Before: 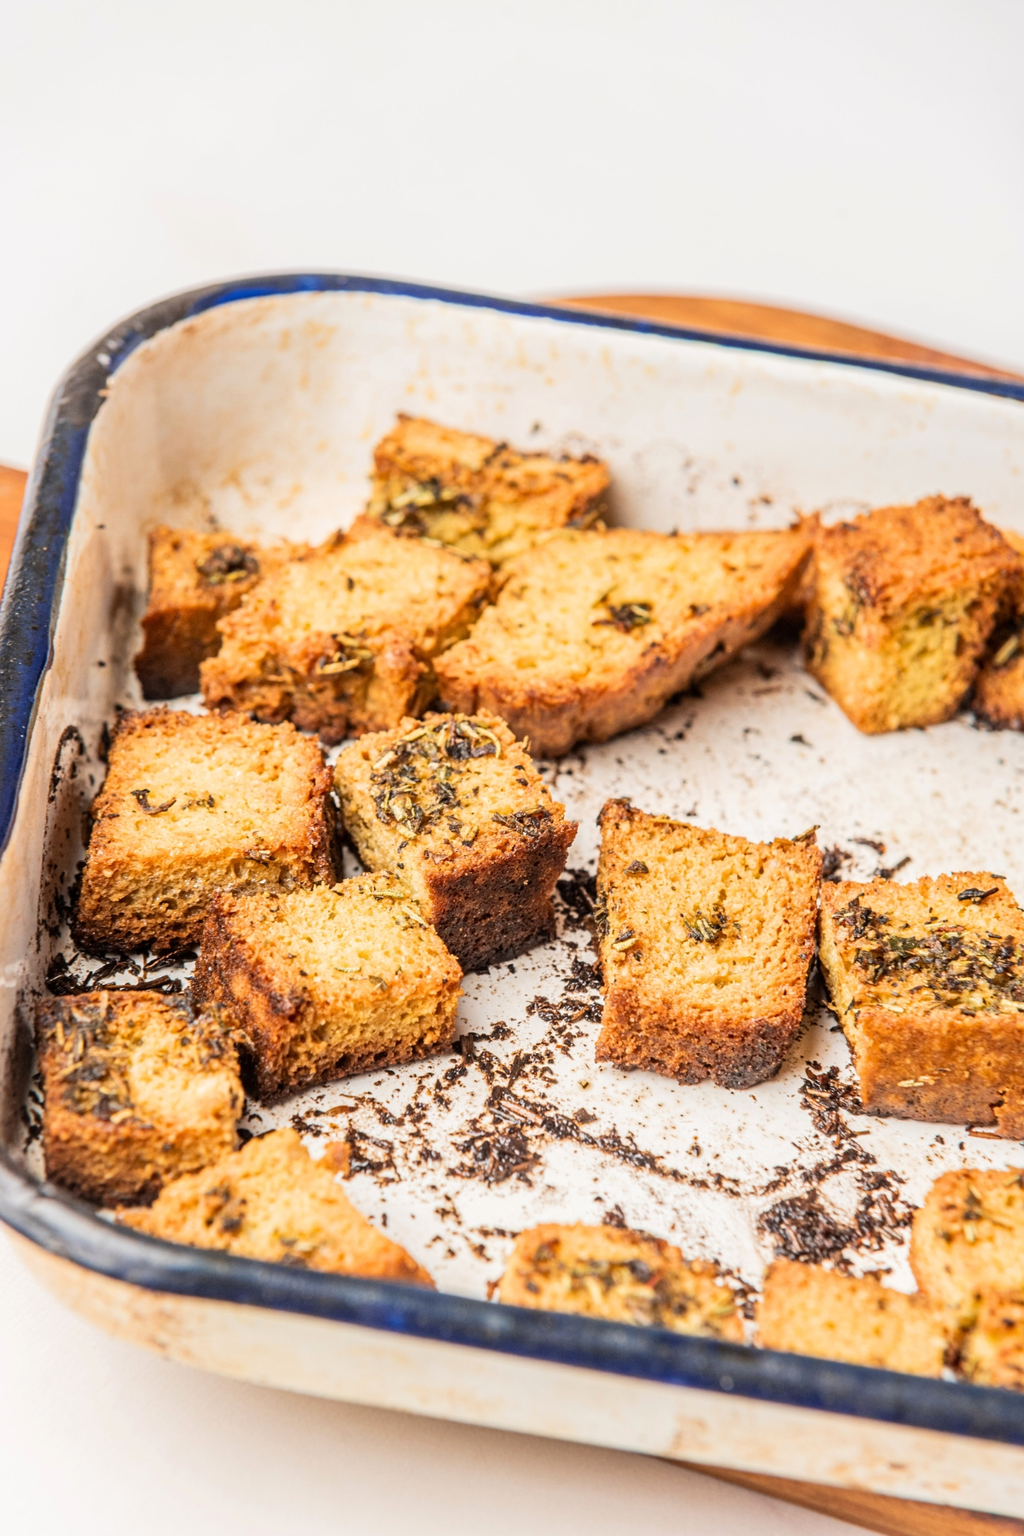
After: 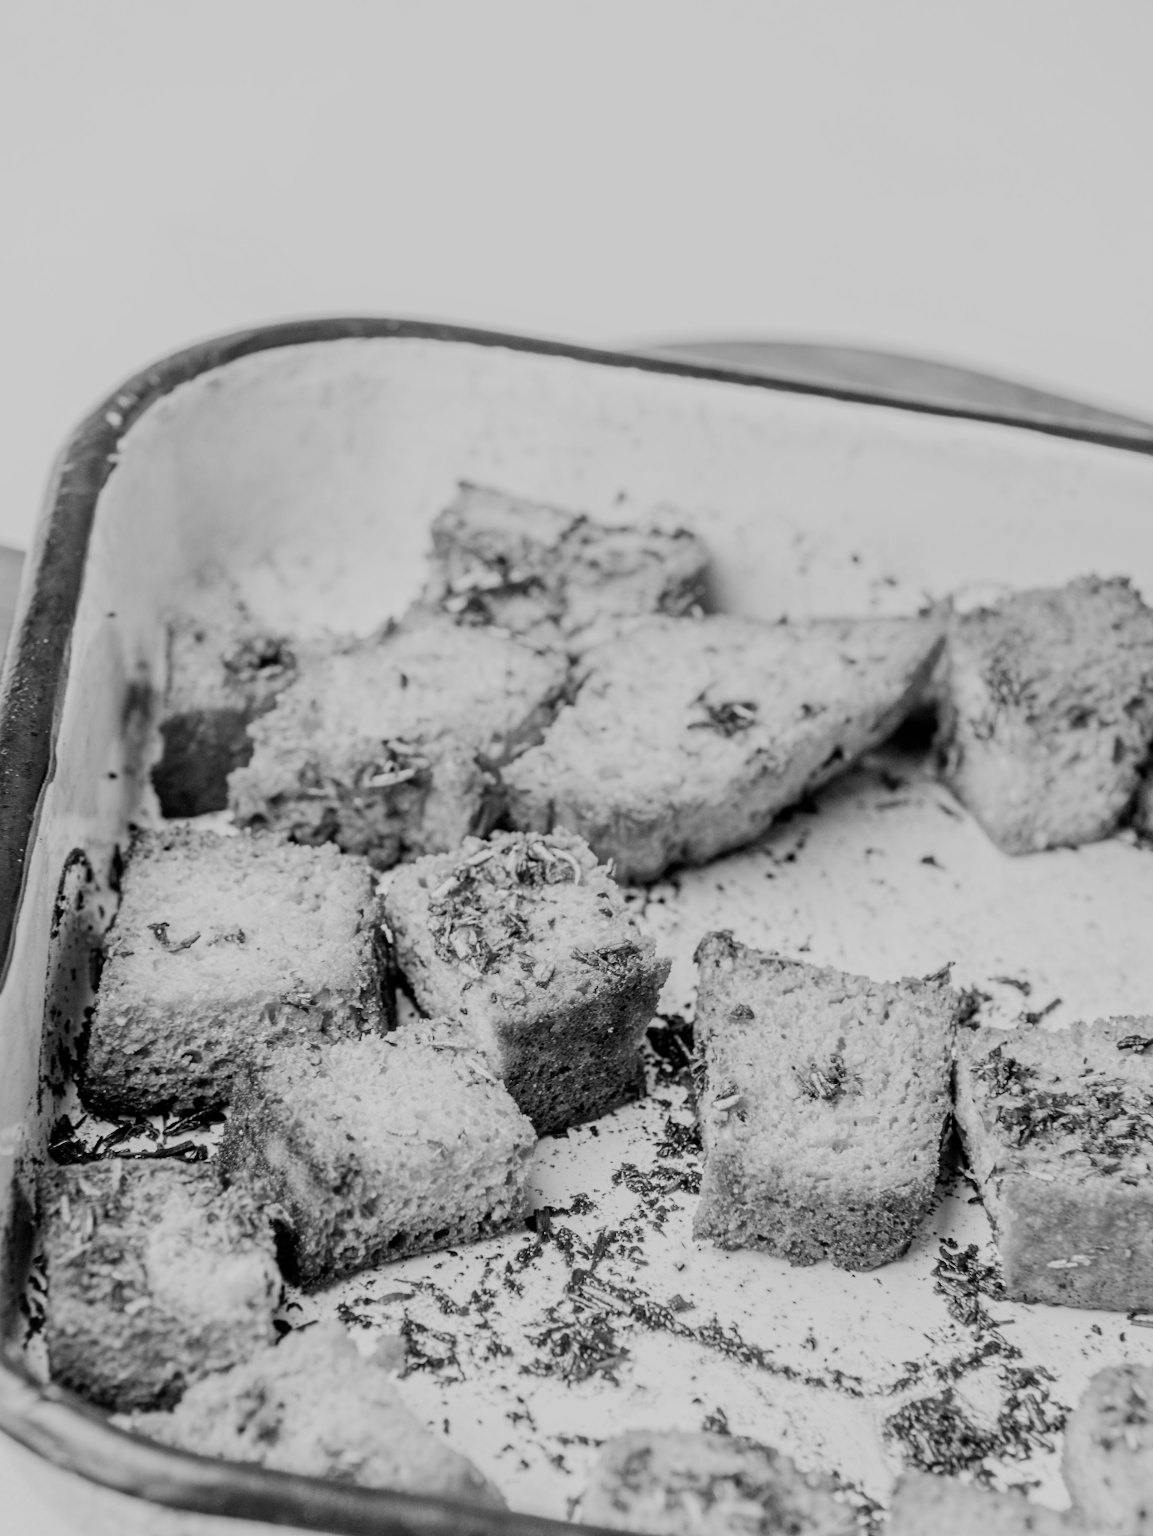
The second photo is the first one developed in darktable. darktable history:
crop and rotate: angle 0.2°, left 0.275%, right 3.127%, bottom 14.18%
exposure: compensate highlight preservation false
monochrome: a 32, b 64, size 2.3
filmic rgb: black relative exposure -7.65 EV, white relative exposure 4.56 EV, hardness 3.61
